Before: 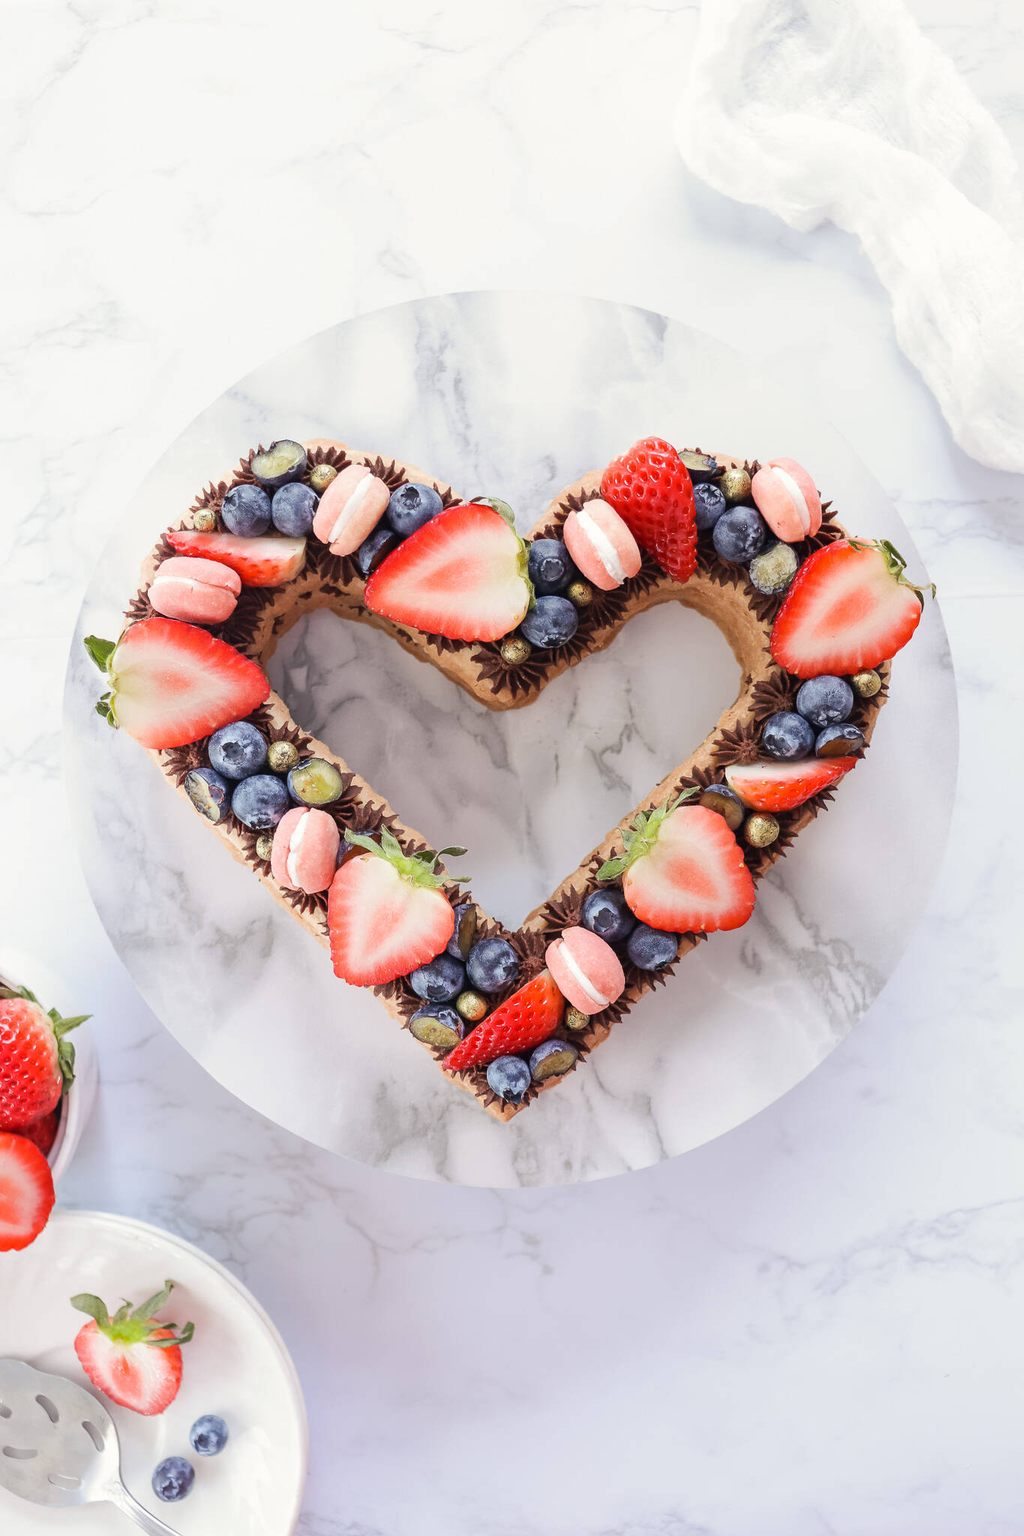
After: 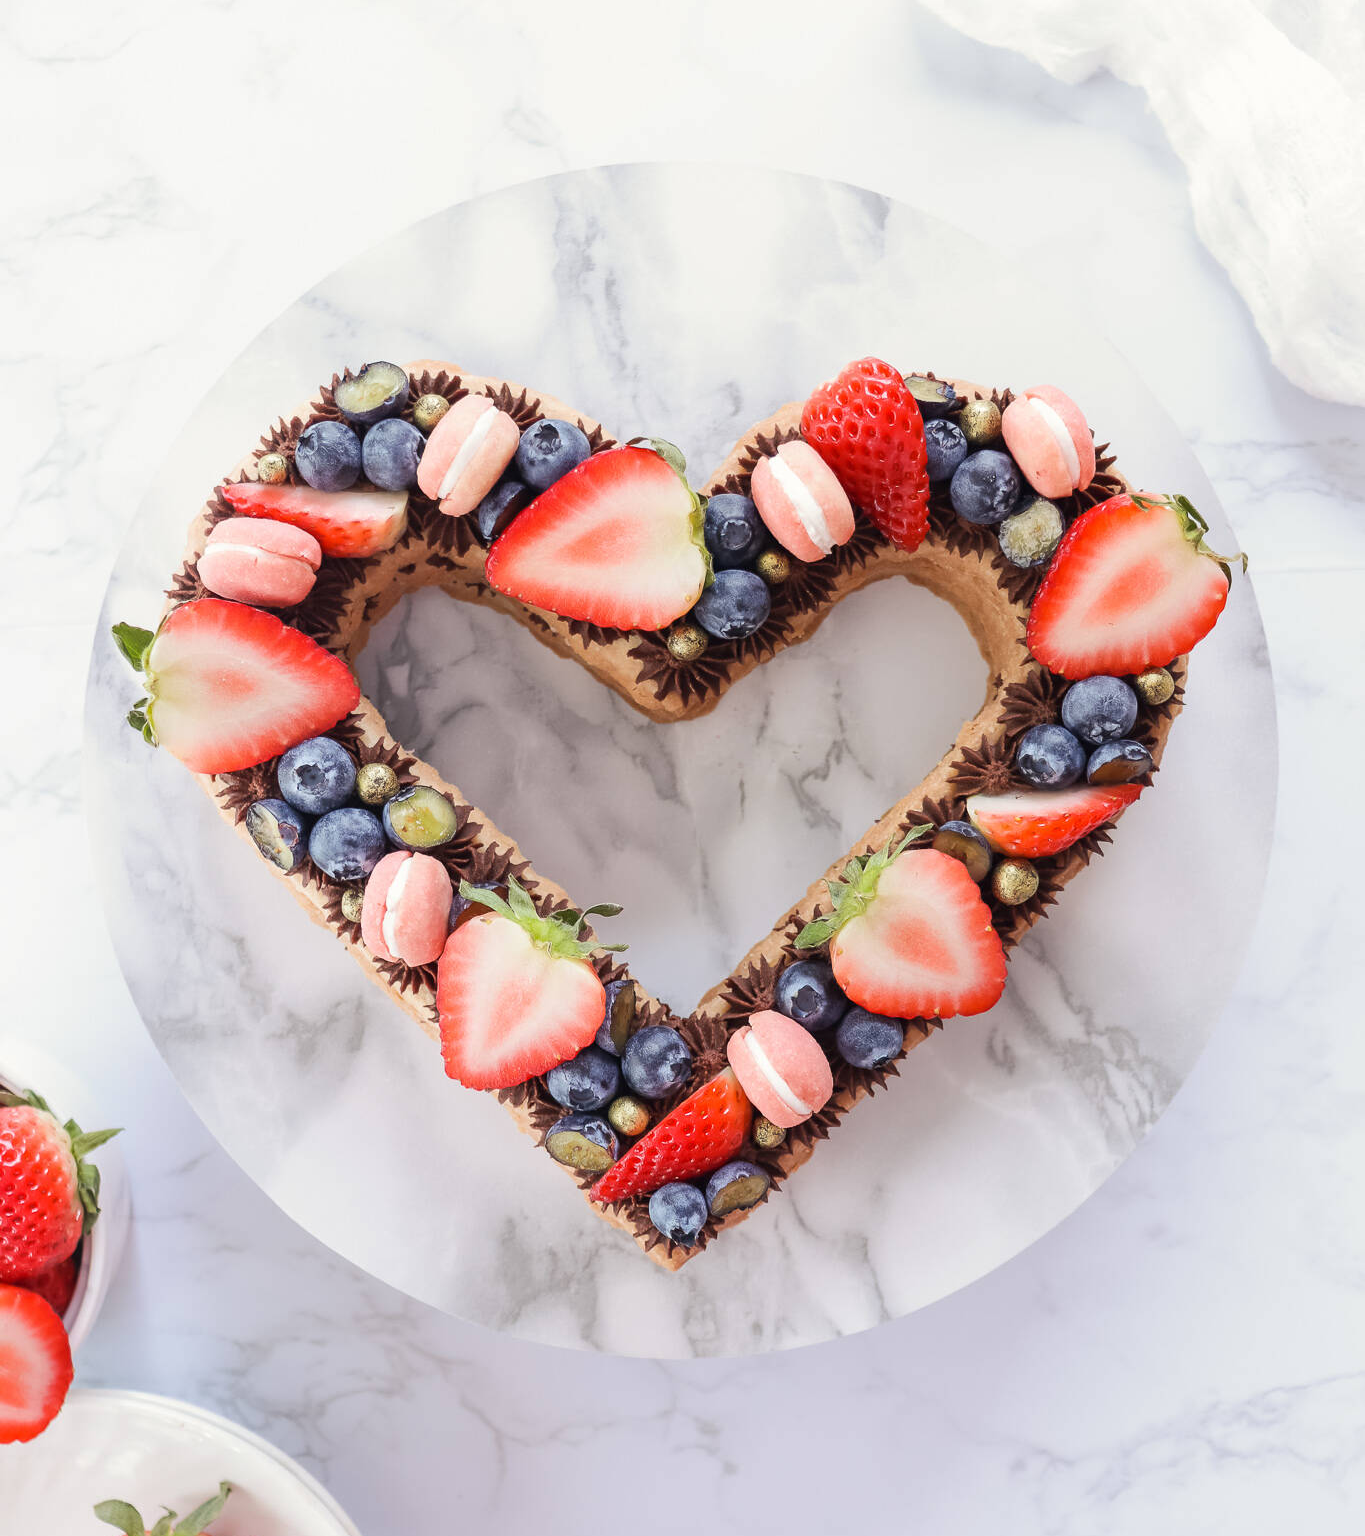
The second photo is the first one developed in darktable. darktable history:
crop: top 11.026%, bottom 13.962%
